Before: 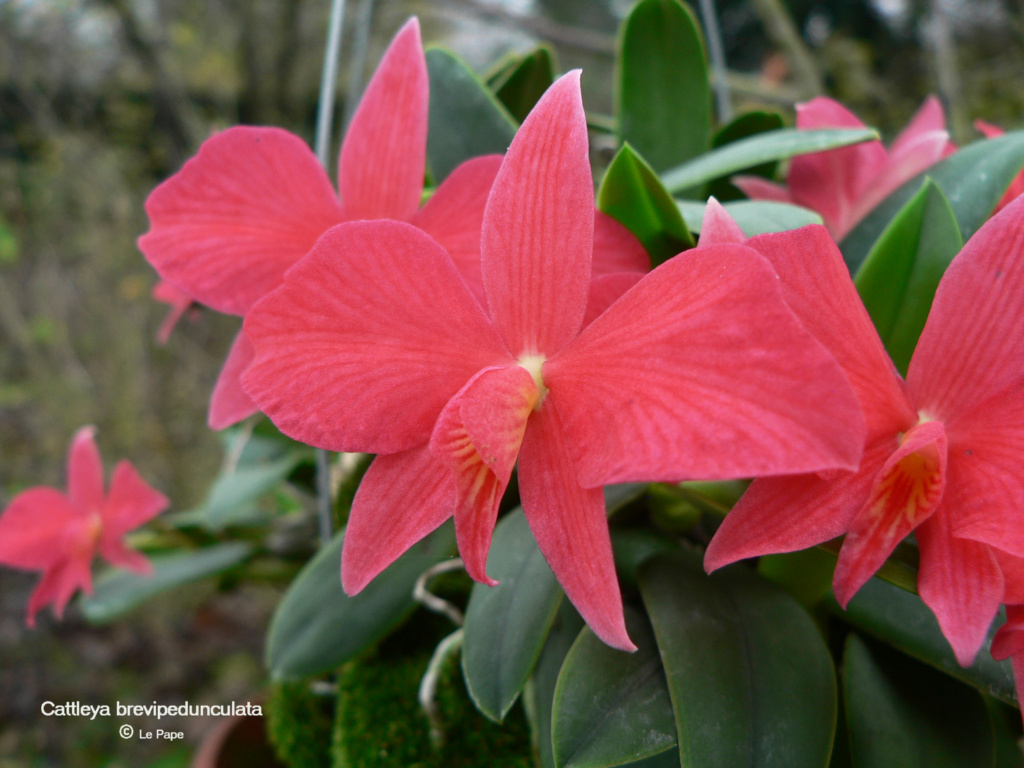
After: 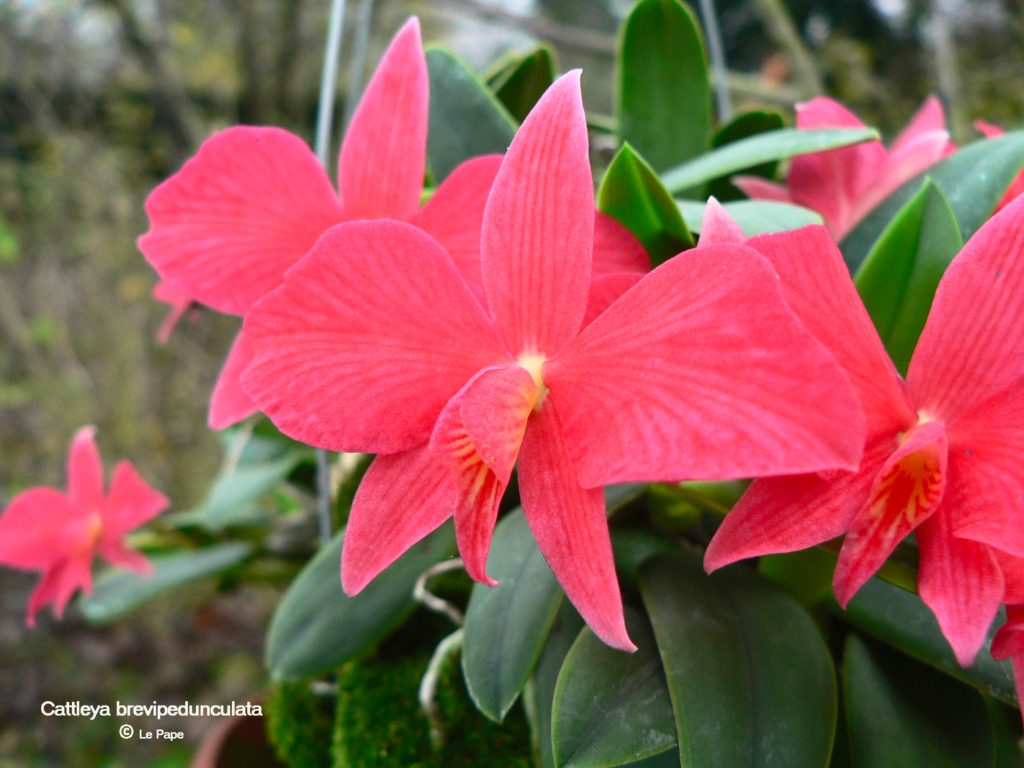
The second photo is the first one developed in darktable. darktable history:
contrast brightness saturation: contrast 0.199, brightness 0.166, saturation 0.229
